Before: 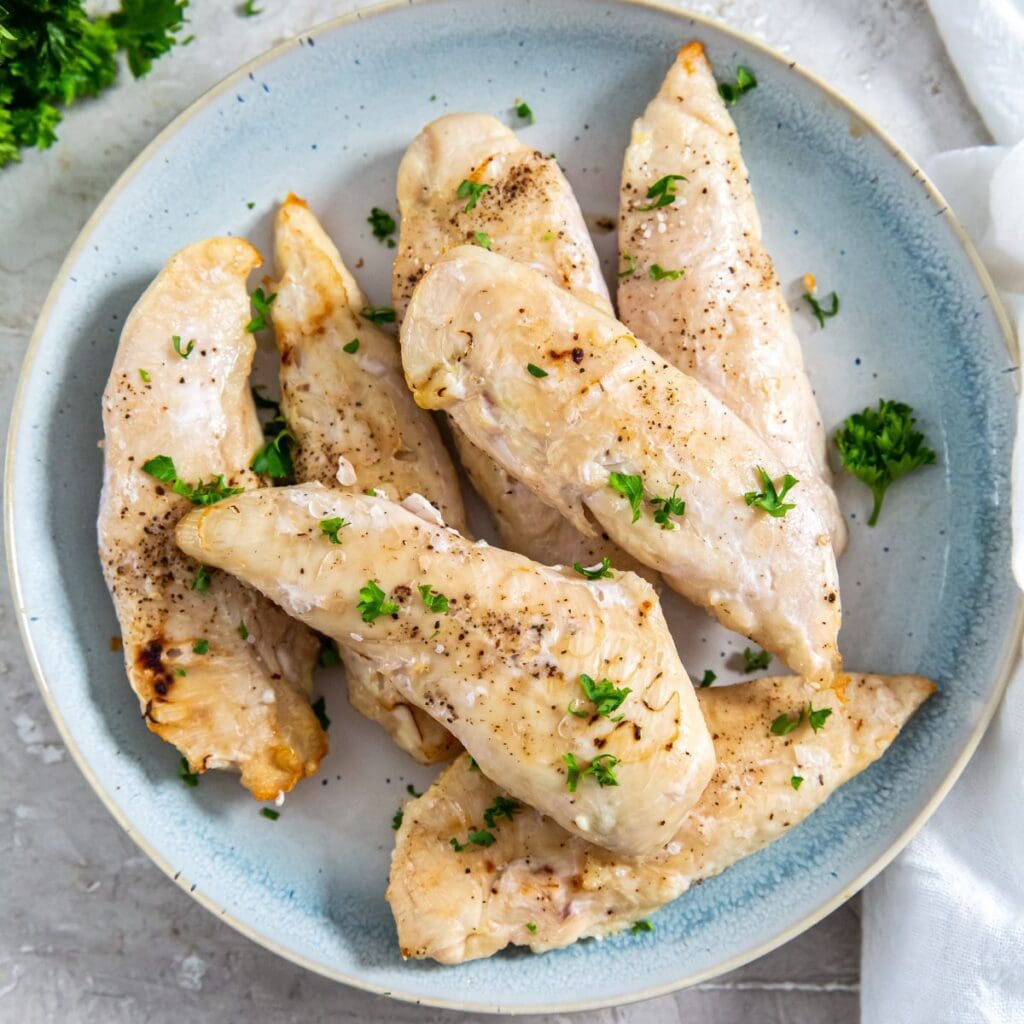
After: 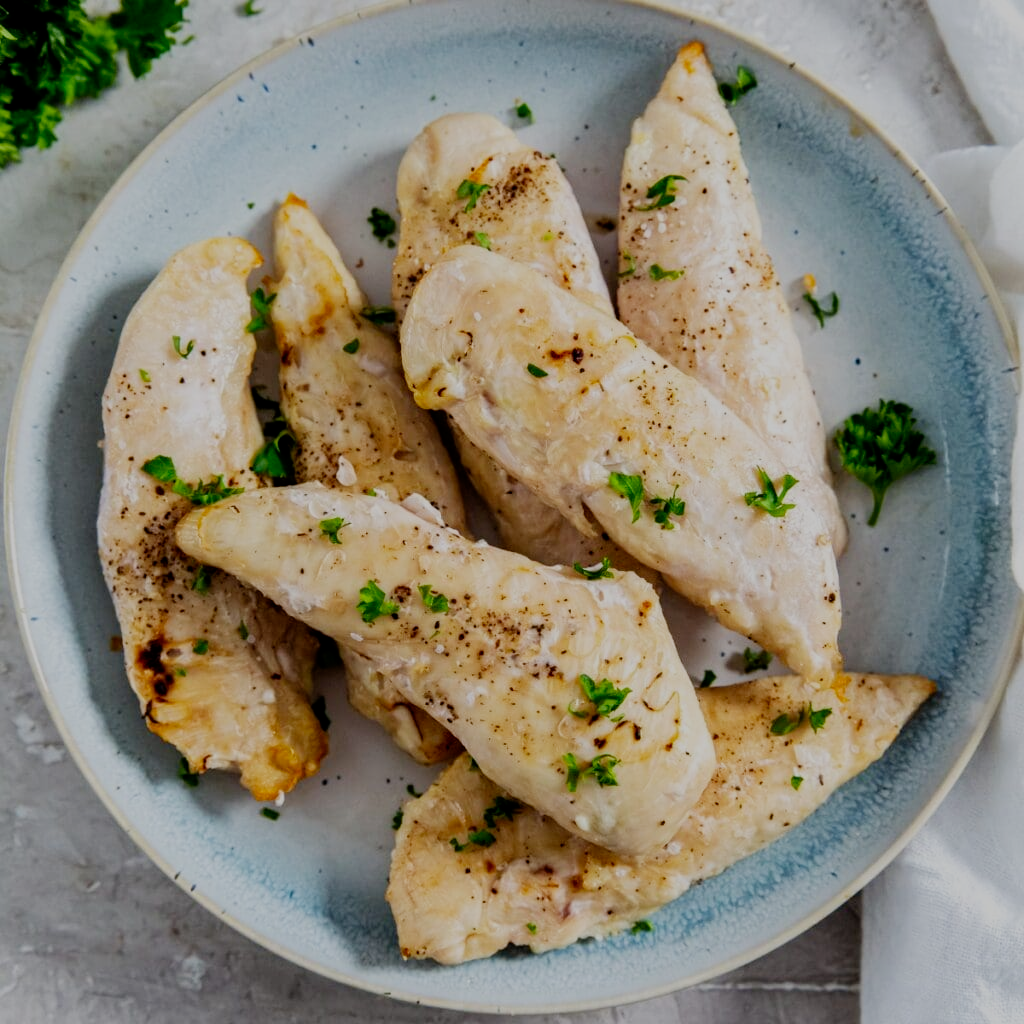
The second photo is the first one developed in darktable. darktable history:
exposure: compensate highlight preservation false
filmic rgb: middle gray luminance 29%, black relative exposure -10.3 EV, white relative exposure 5.5 EV, threshold 6 EV, target black luminance 0%, hardness 3.95, latitude 2.04%, contrast 1.132, highlights saturation mix 5%, shadows ↔ highlights balance 15.11%, preserve chrominance no, color science v3 (2019), use custom middle-gray values true, iterations of high-quality reconstruction 0, enable highlight reconstruction true
